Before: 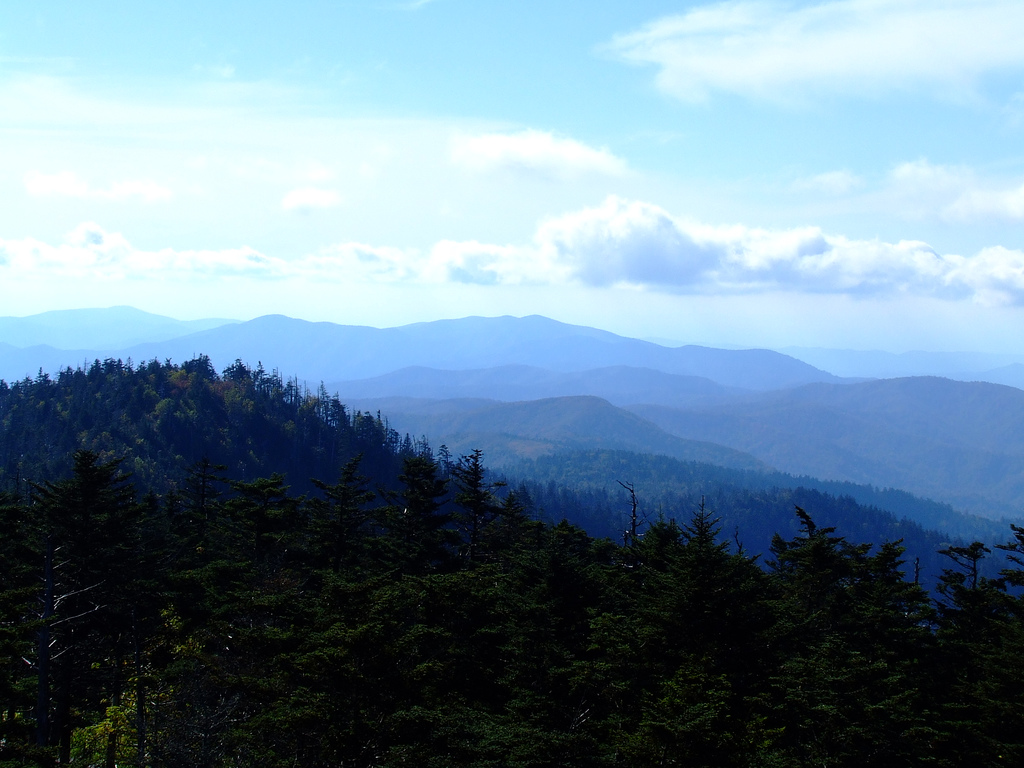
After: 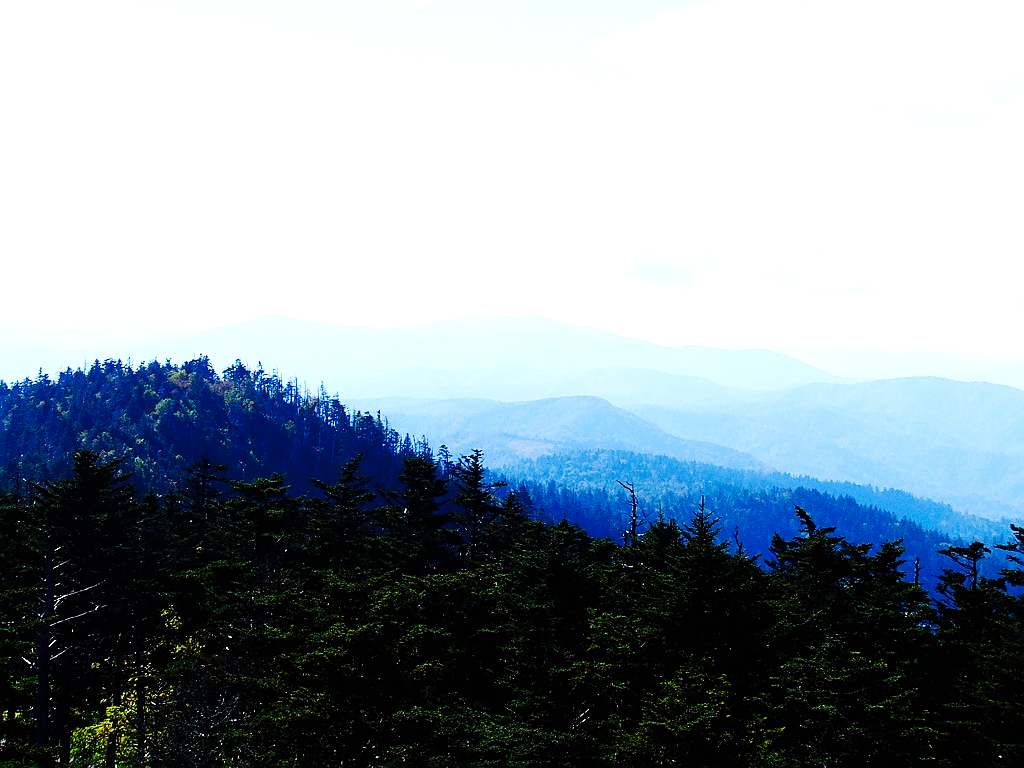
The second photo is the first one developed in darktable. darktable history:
sharpen: on, module defaults
base curve: curves: ch0 [(0, 0) (0.036, 0.025) (0.121, 0.166) (0.206, 0.329) (0.605, 0.79) (1, 1)], preserve colors none
exposure: black level correction 0, exposure 1.199 EV, compensate highlight preservation false
